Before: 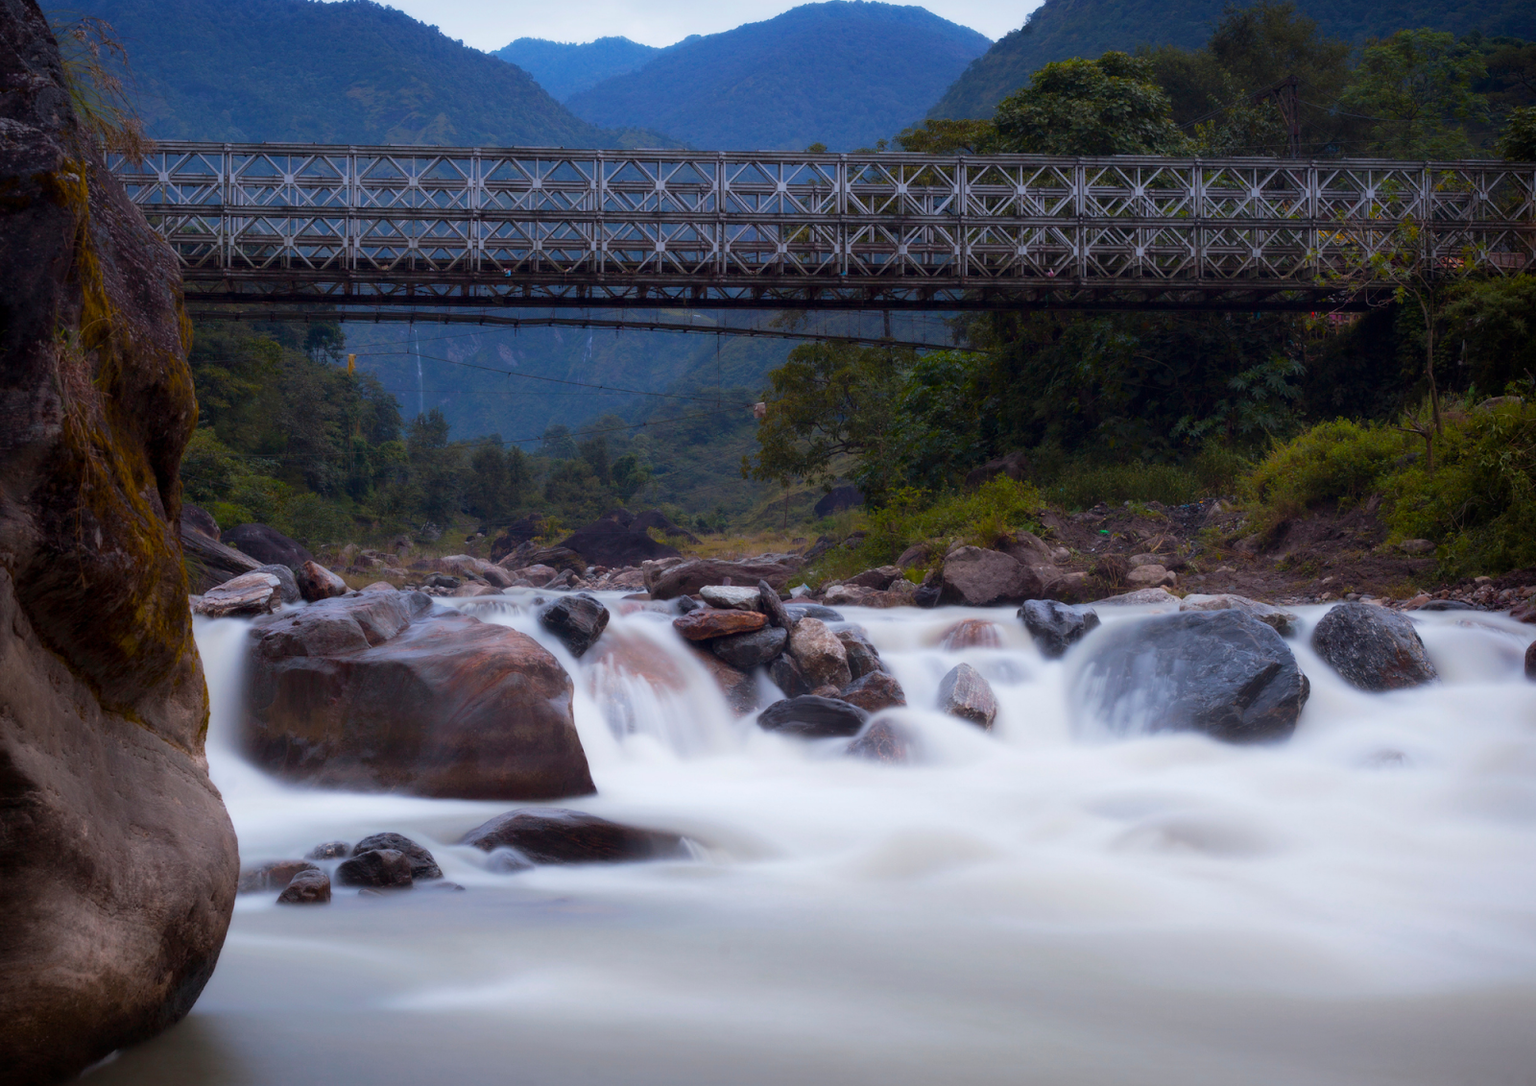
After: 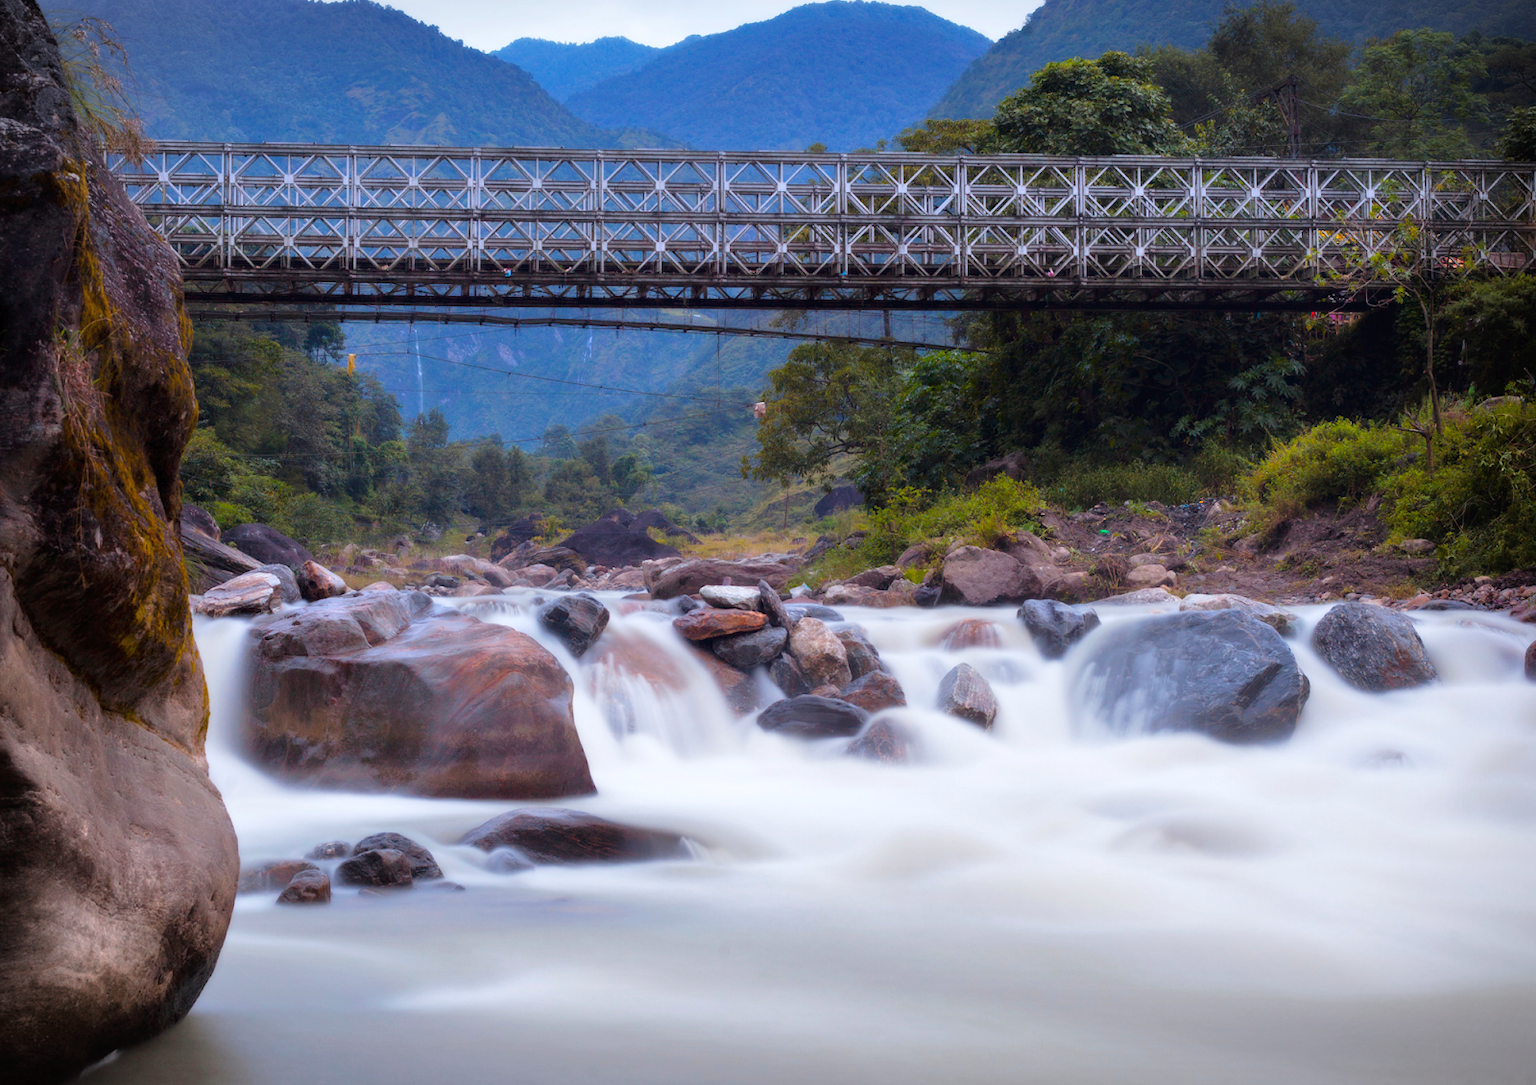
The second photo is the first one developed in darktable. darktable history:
tone curve: curves: ch0 [(0, 0) (0.003, 0.014) (0.011, 0.019) (0.025, 0.029) (0.044, 0.047) (0.069, 0.071) (0.1, 0.101) (0.136, 0.131) (0.177, 0.166) (0.224, 0.212) (0.277, 0.263) (0.335, 0.32) (0.399, 0.387) (0.468, 0.459) (0.543, 0.541) (0.623, 0.626) (0.709, 0.717) (0.801, 0.813) (0.898, 0.909) (1, 1)], preserve colors none
tone equalizer: -7 EV 0.15 EV, -6 EV 0.6 EV, -5 EV 1.15 EV, -4 EV 1.33 EV, -3 EV 1.15 EV, -2 EV 0.6 EV, -1 EV 0.15 EV, mask exposure compensation -0.5 EV
vignetting: fall-off start 100%, brightness -0.282, width/height ratio 1.31
exposure: exposure 0.127 EV, compensate highlight preservation false
